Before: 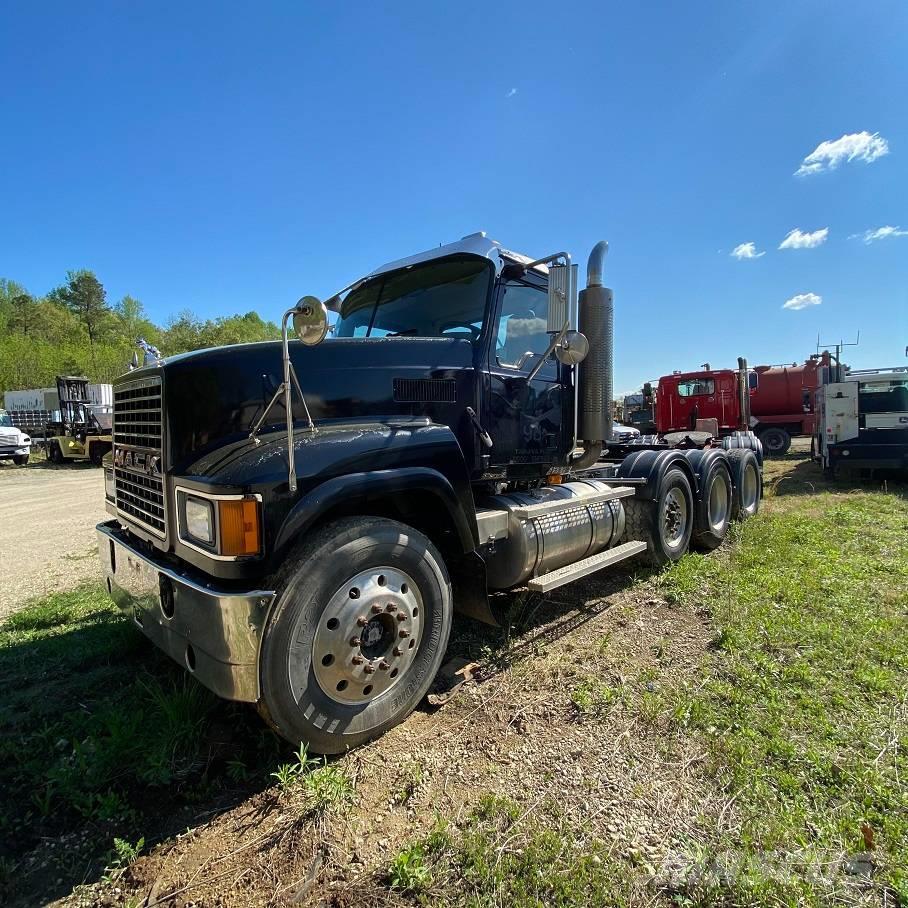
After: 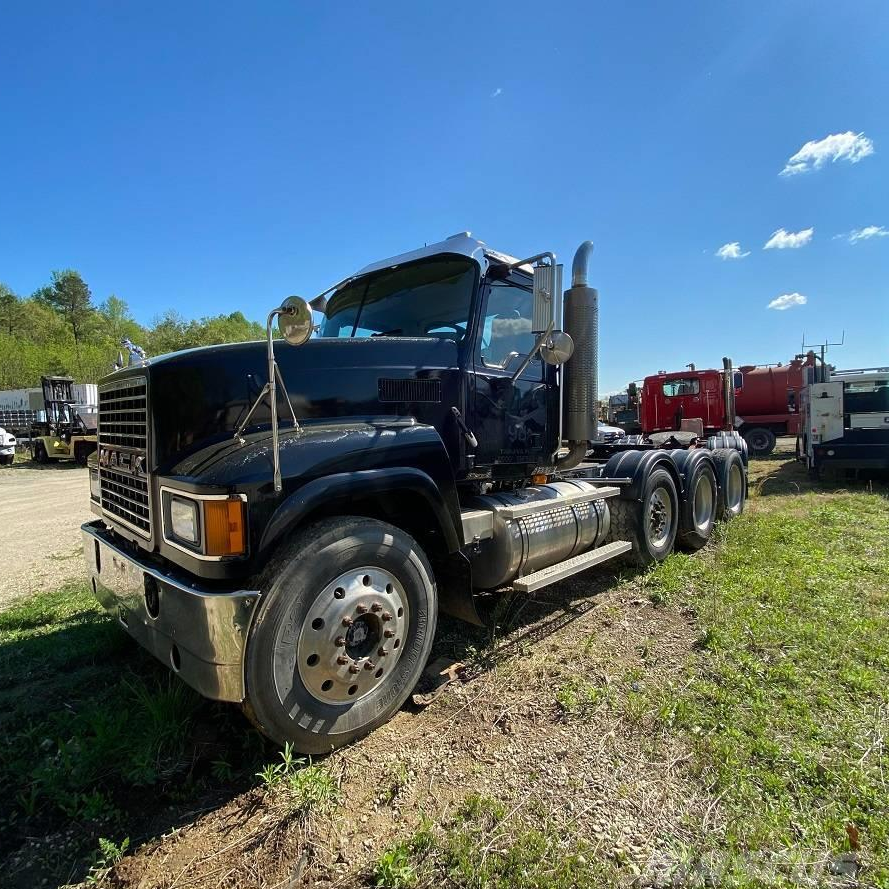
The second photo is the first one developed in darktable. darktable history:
crop: left 1.743%, right 0.268%, bottom 2.011%
white balance: emerald 1
